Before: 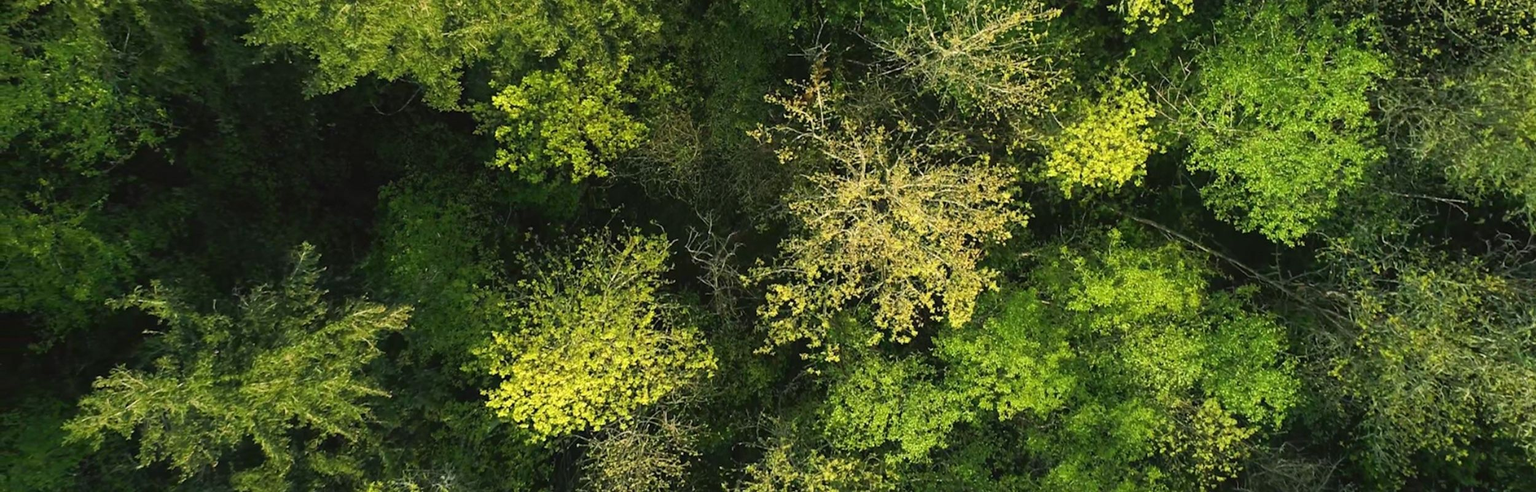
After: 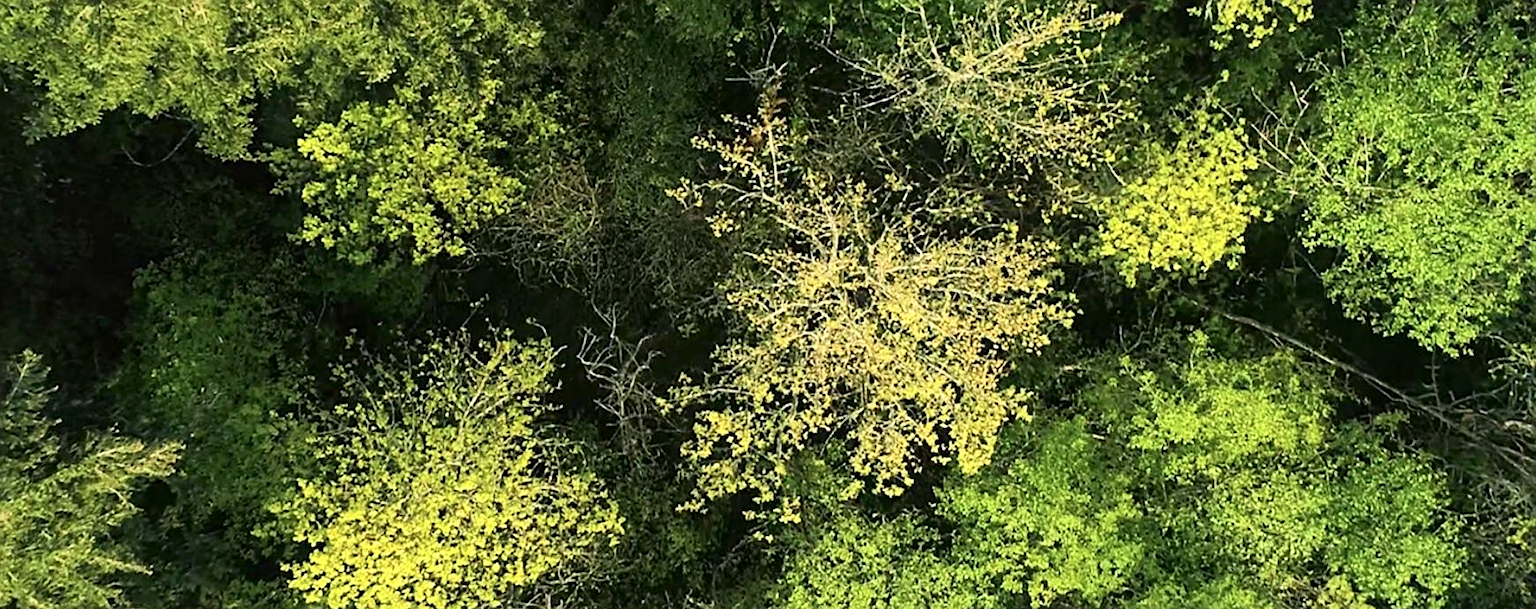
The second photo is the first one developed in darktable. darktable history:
contrast equalizer: octaves 7, y [[0.5, 0.5, 0.472, 0.5, 0.5, 0.5], [0.5 ×6], [0.5 ×6], [0 ×6], [0 ×6]], mix 0.315
sharpen: on, module defaults
tone curve: curves: ch0 [(0, 0) (0.004, 0.001) (0.02, 0.008) (0.218, 0.218) (0.664, 0.774) (0.832, 0.914) (1, 1)], color space Lab, independent channels, preserve colors none
crop: left 18.656%, right 12.209%, bottom 14.236%
local contrast: mode bilateral grid, contrast 20, coarseness 49, detail 119%, midtone range 0.2
levels: mode automatic
